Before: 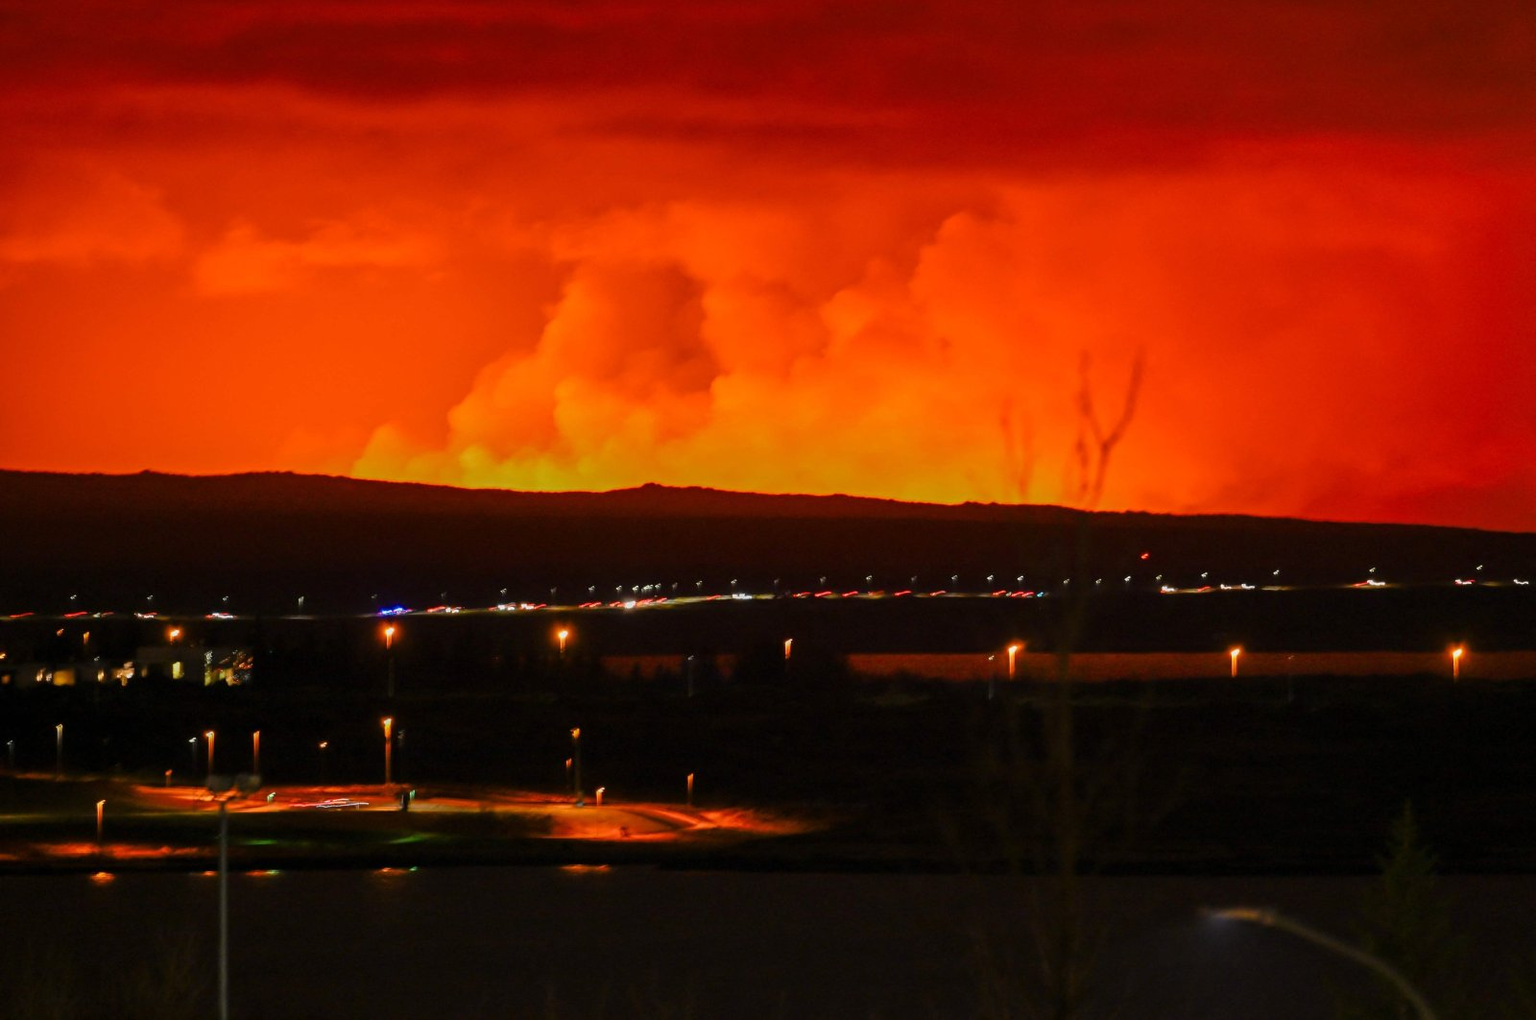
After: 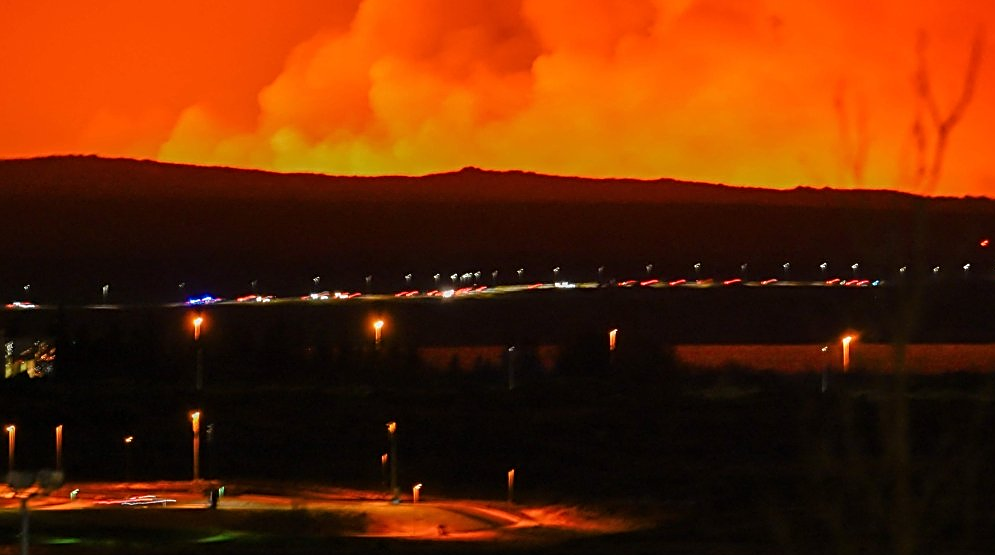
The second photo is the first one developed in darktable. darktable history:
local contrast: mode bilateral grid, contrast 19, coarseness 49, detail 102%, midtone range 0.2
sharpen: on, module defaults
crop: left 13.046%, top 31.677%, right 24.741%, bottom 16.003%
